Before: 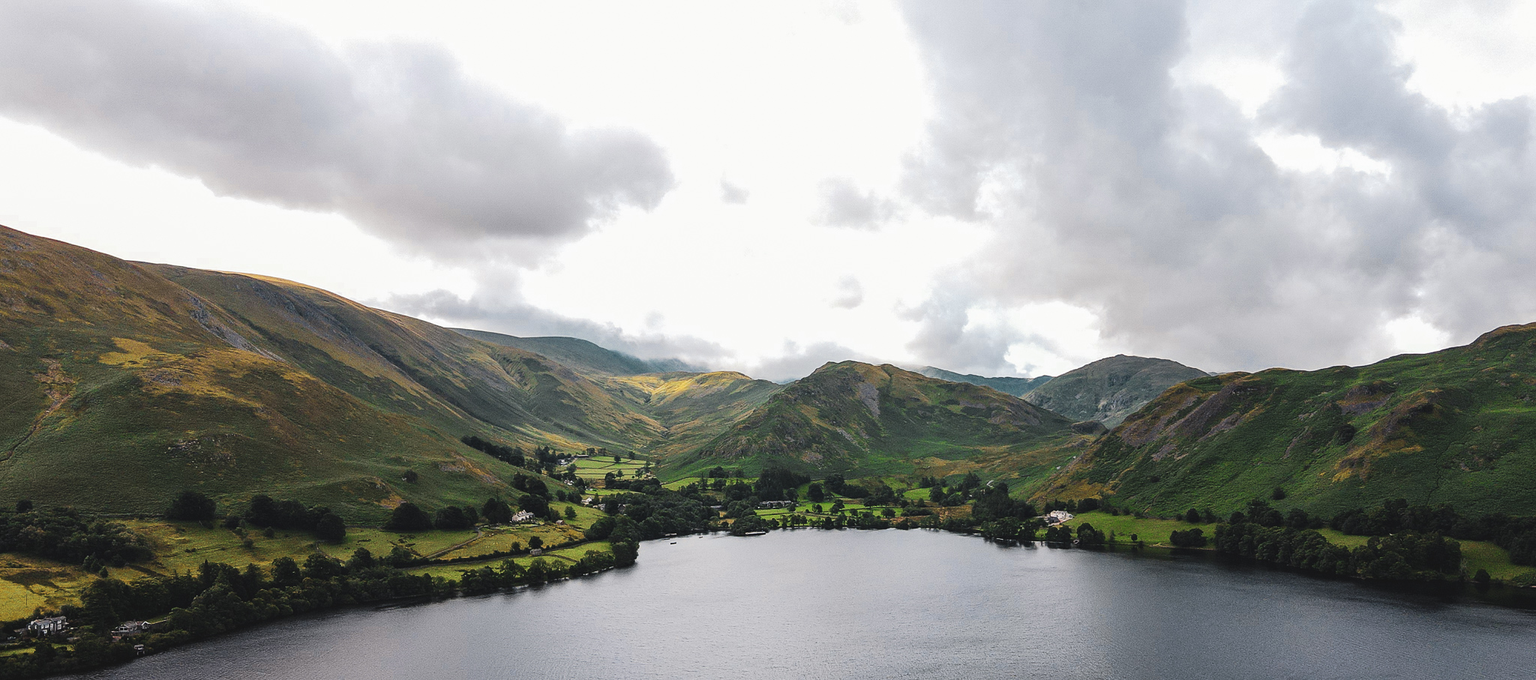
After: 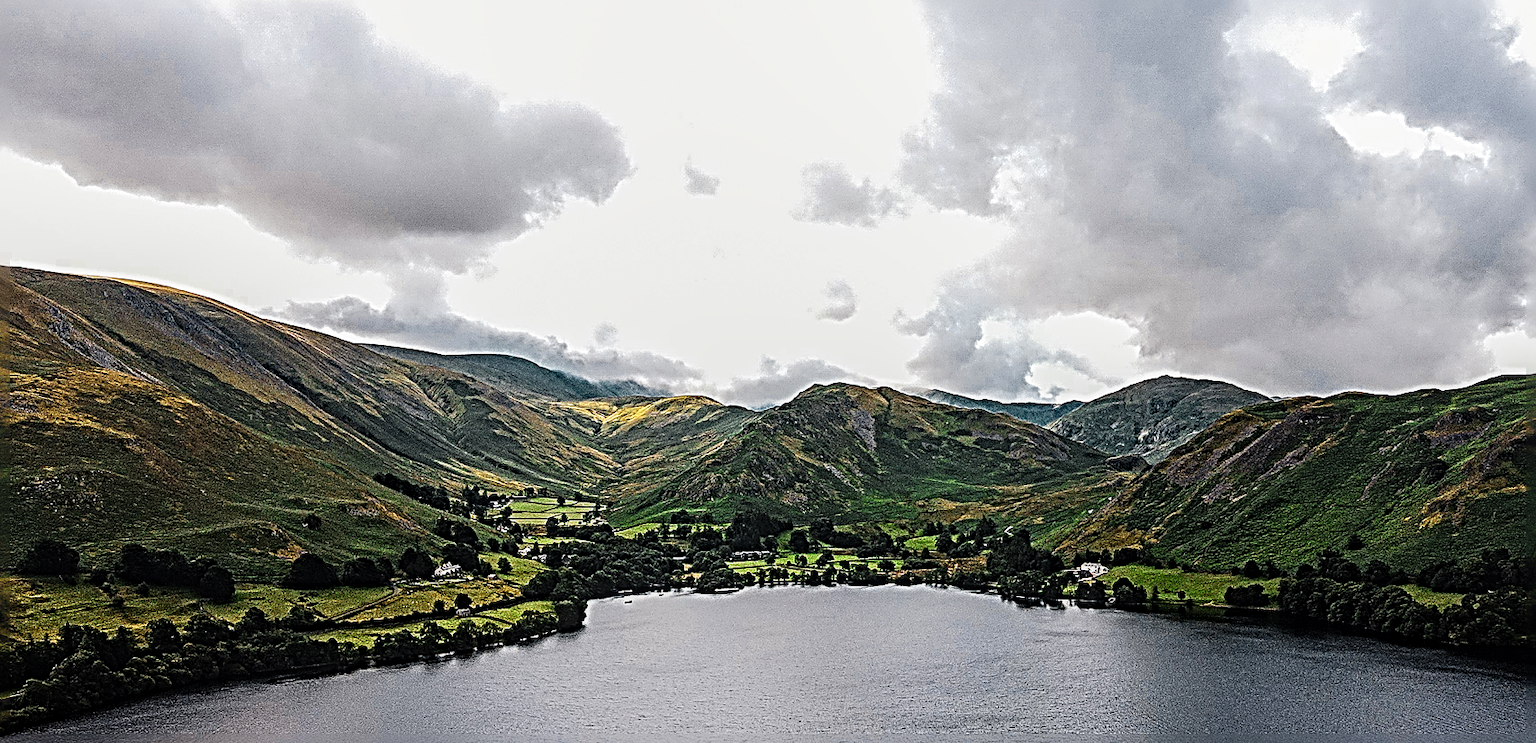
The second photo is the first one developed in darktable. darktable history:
local contrast: detail 130%
tone curve: curves: ch0 [(0, 0) (0.003, 0.002) (0.011, 0.006) (0.025, 0.014) (0.044, 0.025) (0.069, 0.039) (0.1, 0.056) (0.136, 0.086) (0.177, 0.129) (0.224, 0.183) (0.277, 0.247) (0.335, 0.318) (0.399, 0.395) (0.468, 0.48) (0.543, 0.571) (0.623, 0.668) (0.709, 0.773) (0.801, 0.873) (0.898, 0.978) (1, 1)], preserve colors none
crop: left 9.794%, top 6.256%, right 6.902%, bottom 2.603%
exposure: black level correction 0, exposure 0.499 EV, compensate exposure bias true, compensate highlight preservation false
sharpen: radius 4.049, amount 1.983
contrast brightness saturation: contrast 0.036, saturation 0.072
